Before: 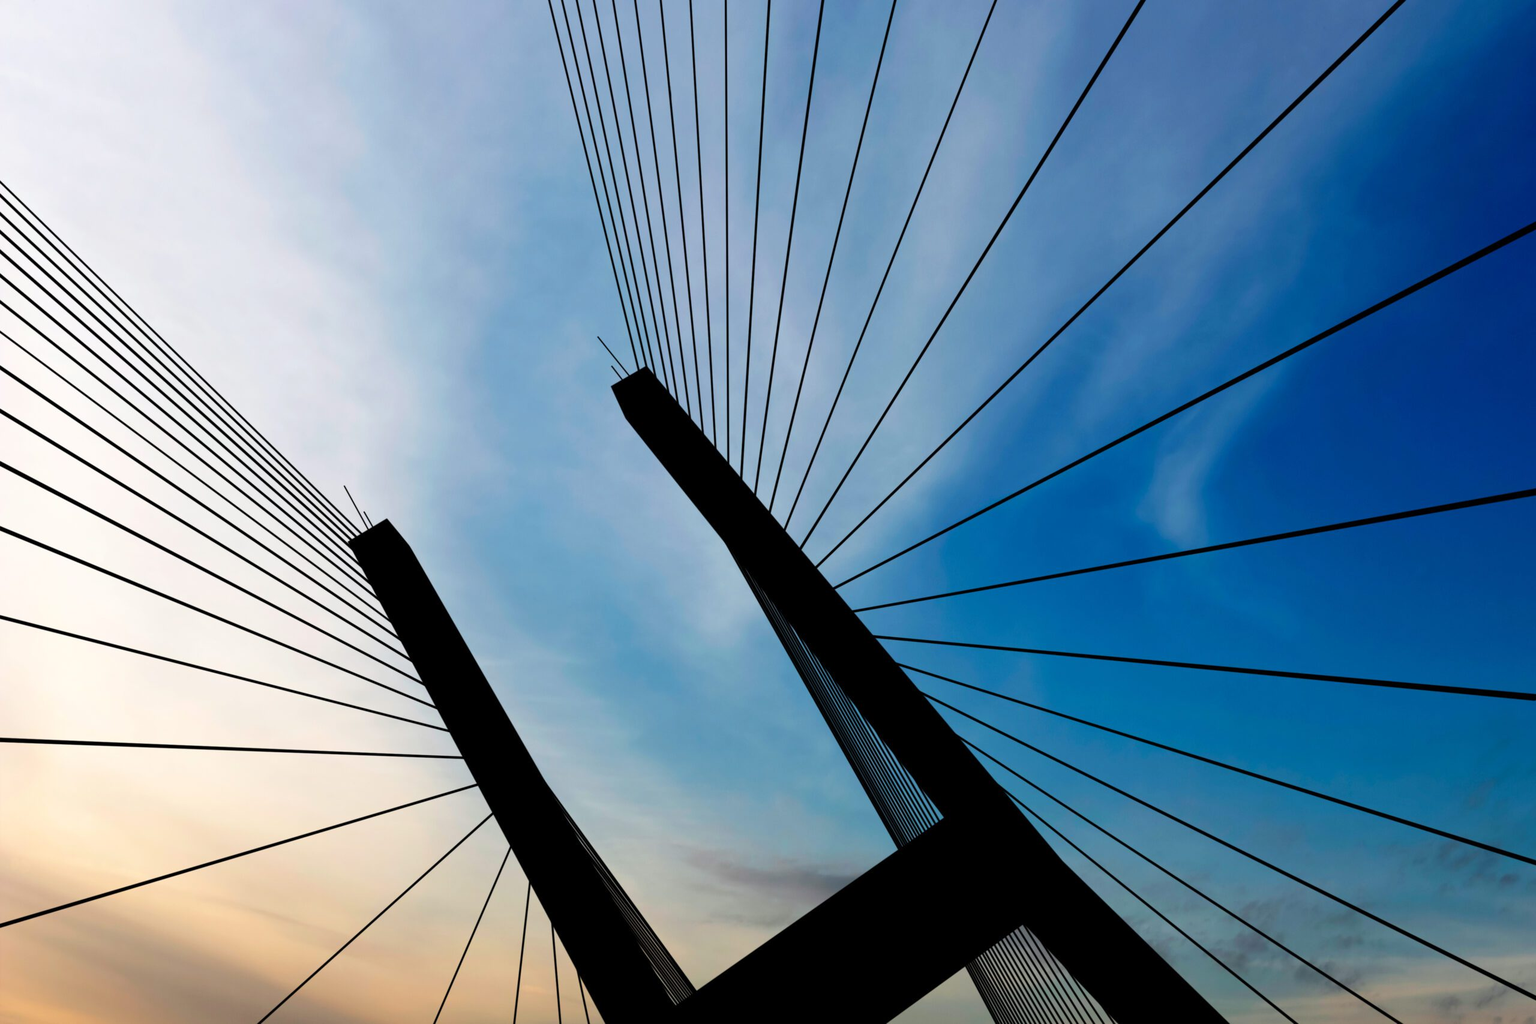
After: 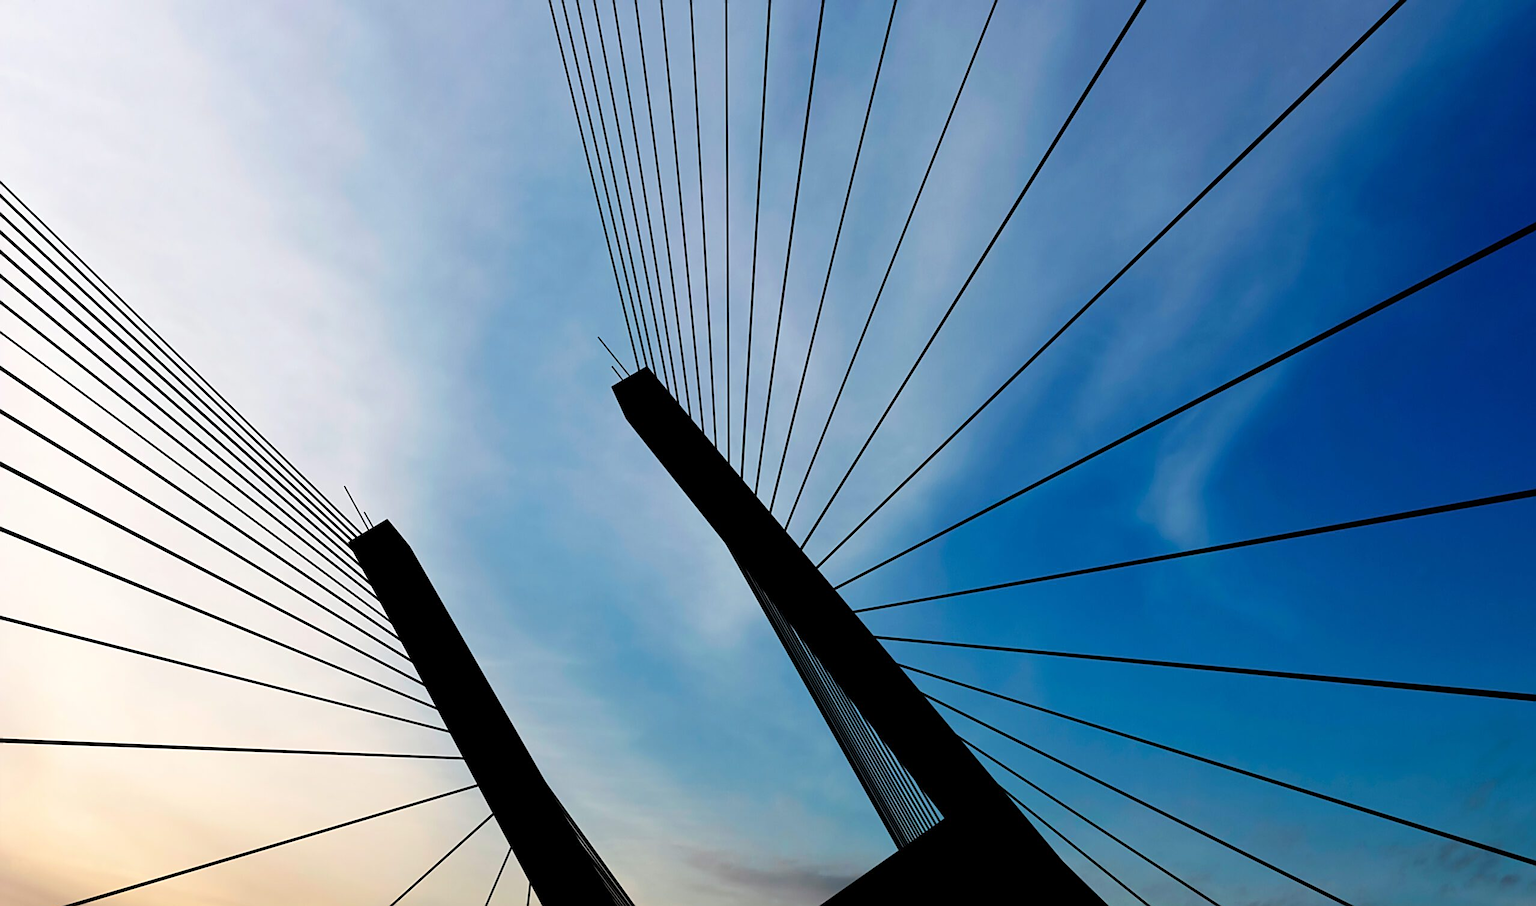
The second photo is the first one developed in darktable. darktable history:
sharpen: on, module defaults
crop and rotate: top 0%, bottom 11.49%
